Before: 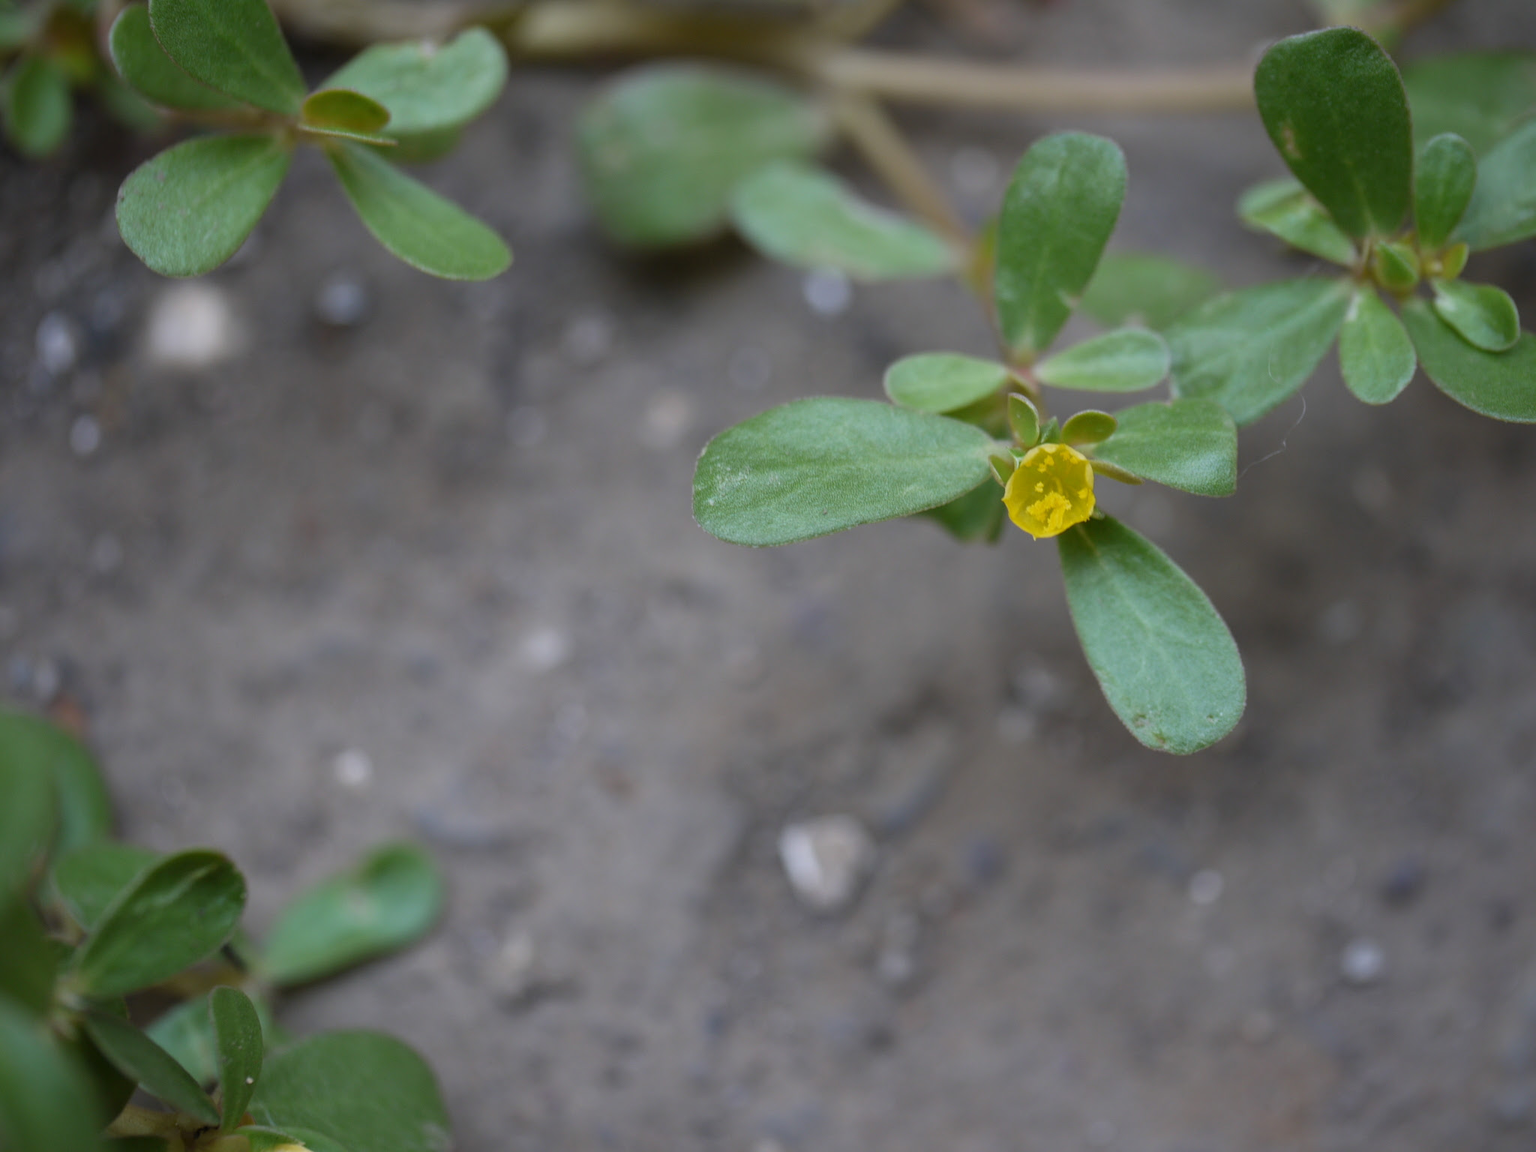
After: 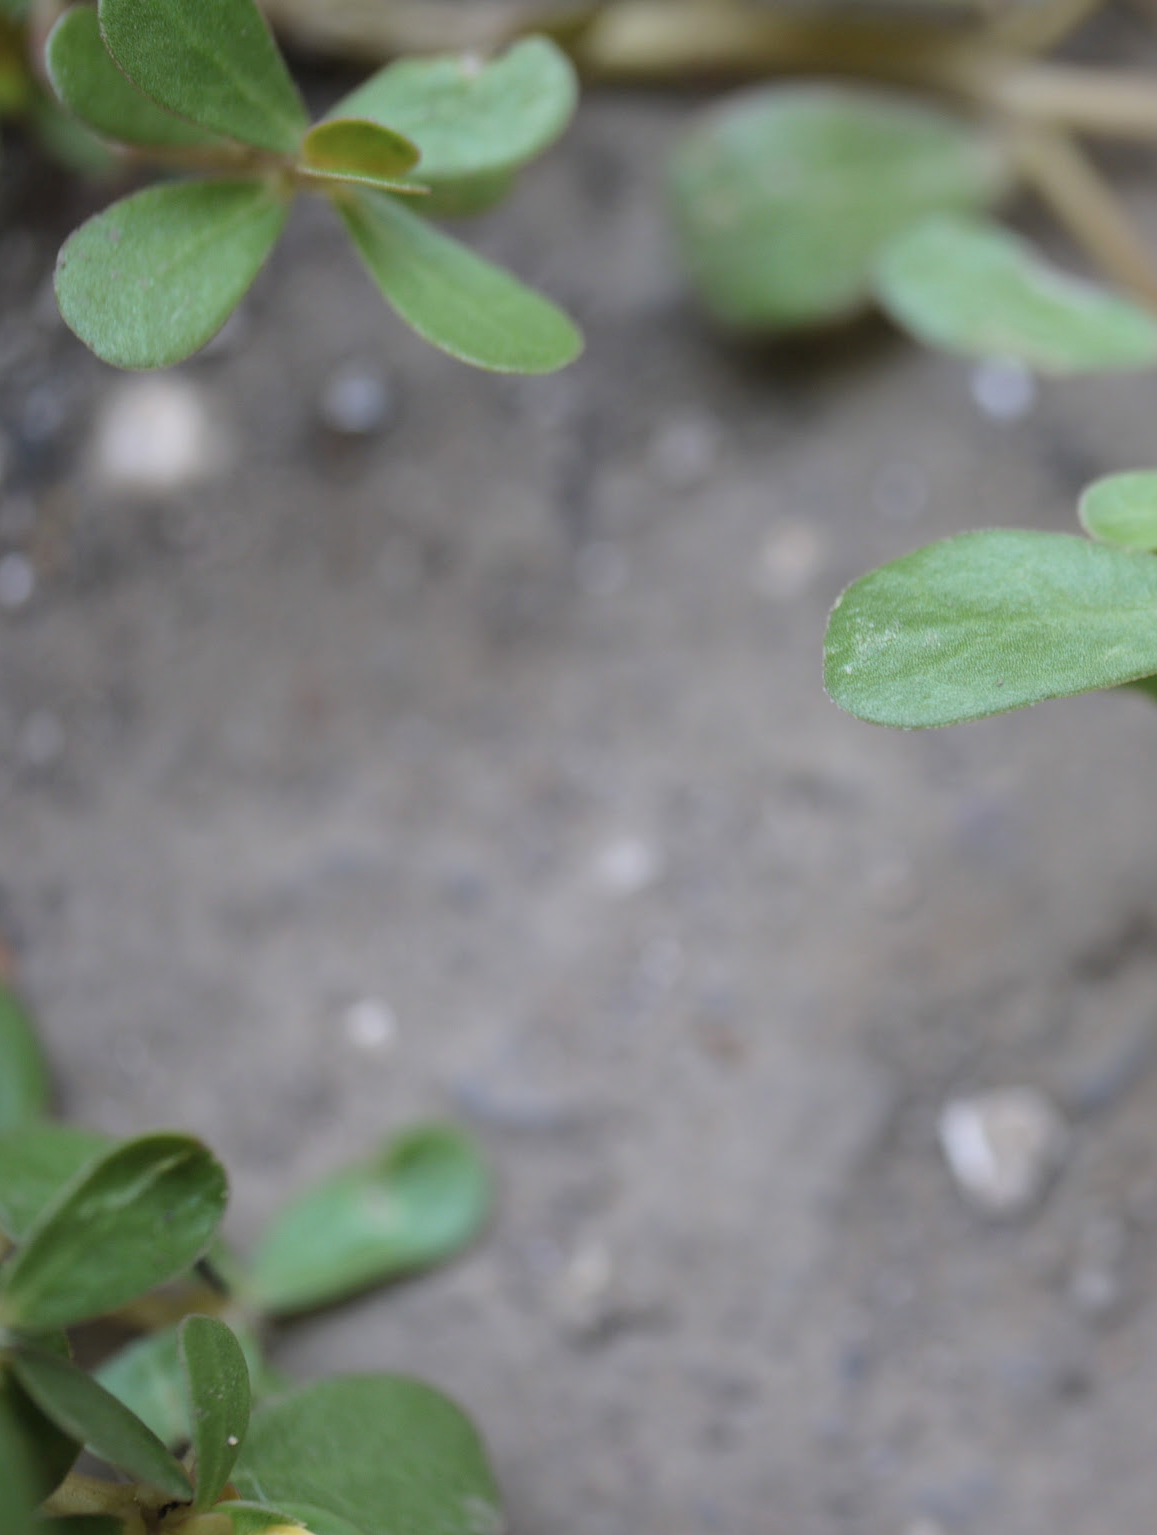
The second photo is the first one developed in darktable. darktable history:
crop: left 4.886%, right 38.573%
tone curve: curves: ch0 [(0, 0) (0.003, 0.022) (0.011, 0.025) (0.025, 0.032) (0.044, 0.055) (0.069, 0.089) (0.1, 0.133) (0.136, 0.18) (0.177, 0.231) (0.224, 0.291) (0.277, 0.35) (0.335, 0.42) (0.399, 0.496) (0.468, 0.561) (0.543, 0.632) (0.623, 0.706) (0.709, 0.783) (0.801, 0.865) (0.898, 0.947) (1, 1)], color space Lab, independent channels, preserve colors none
